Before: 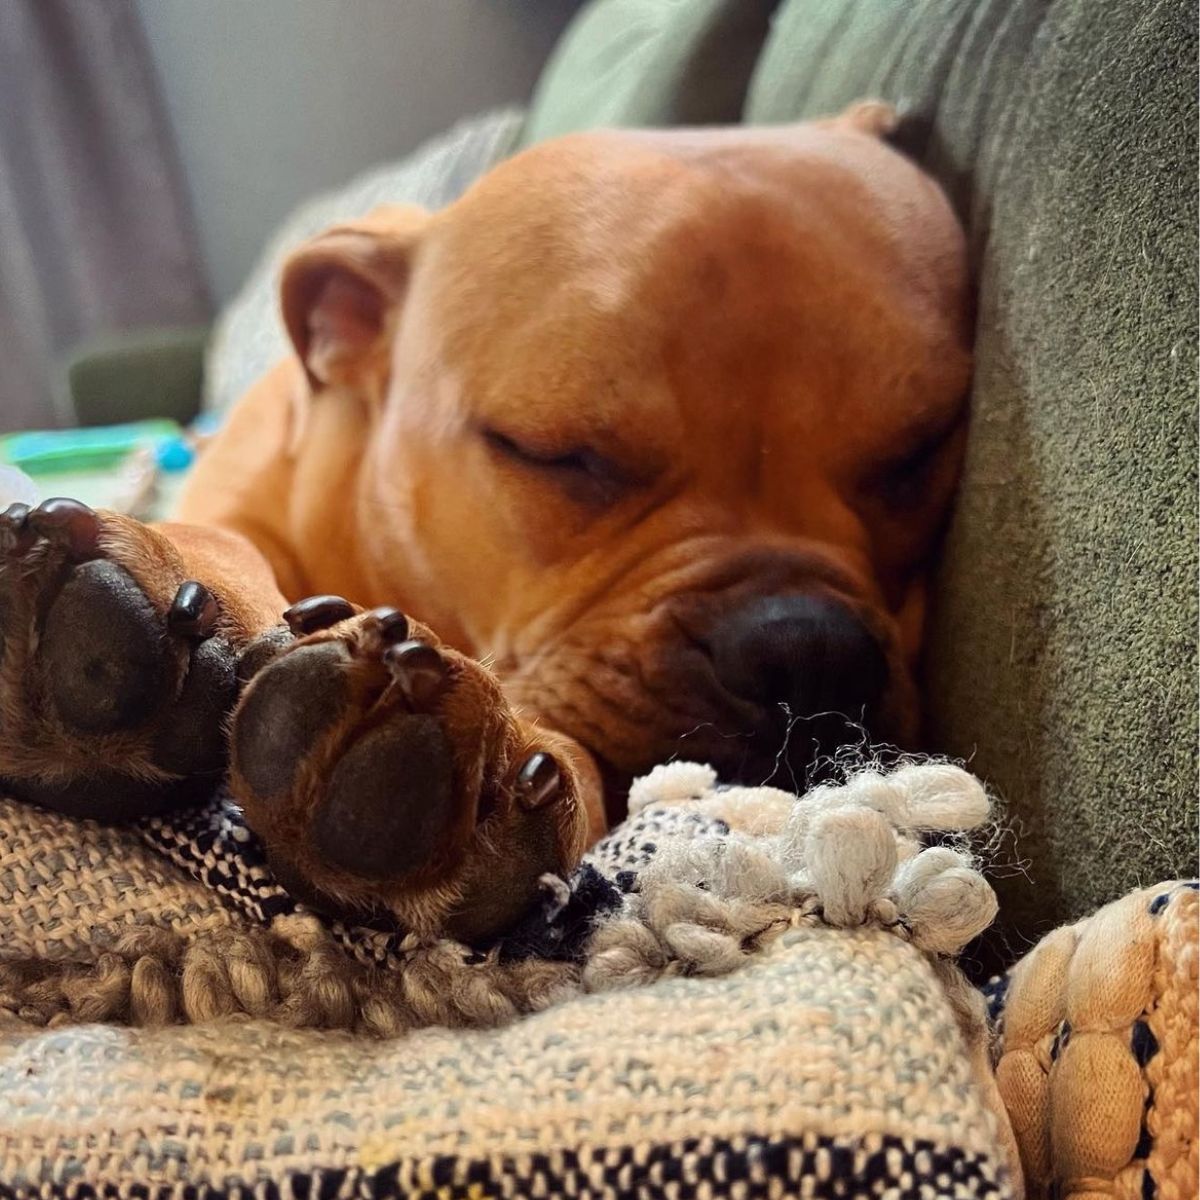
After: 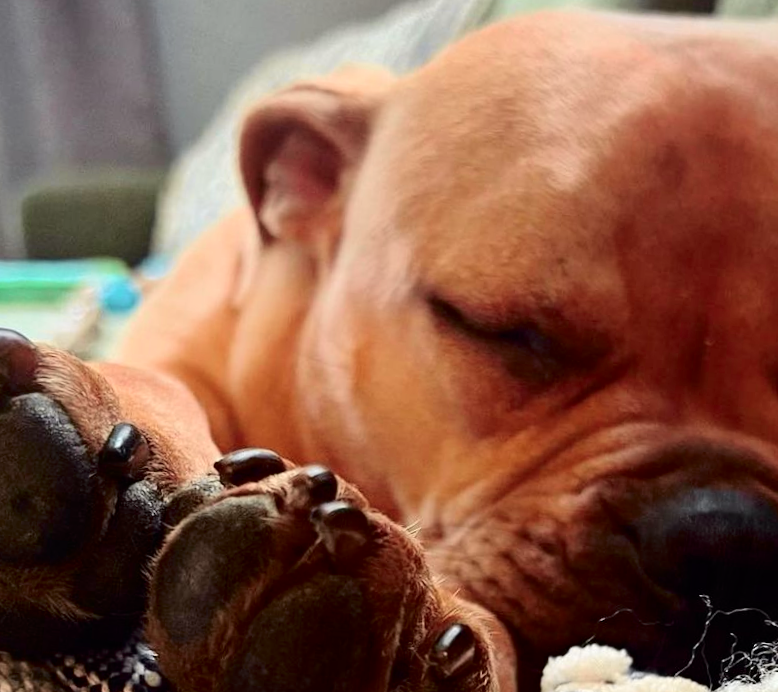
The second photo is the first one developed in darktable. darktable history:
white balance: emerald 1
crop and rotate: angle -4.99°, left 2.122%, top 6.945%, right 27.566%, bottom 30.519%
tone curve: curves: ch0 [(0.003, 0) (0.066, 0.023) (0.149, 0.094) (0.264, 0.238) (0.395, 0.421) (0.517, 0.56) (0.688, 0.743) (0.813, 0.846) (1, 1)]; ch1 [(0, 0) (0.164, 0.115) (0.337, 0.332) (0.39, 0.398) (0.464, 0.461) (0.501, 0.5) (0.507, 0.503) (0.534, 0.537) (0.577, 0.59) (0.652, 0.681) (0.733, 0.749) (0.811, 0.796) (1, 1)]; ch2 [(0, 0) (0.337, 0.382) (0.464, 0.476) (0.501, 0.502) (0.527, 0.54) (0.551, 0.565) (0.6, 0.59) (0.687, 0.675) (1, 1)], color space Lab, independent channels, preserve colors none
